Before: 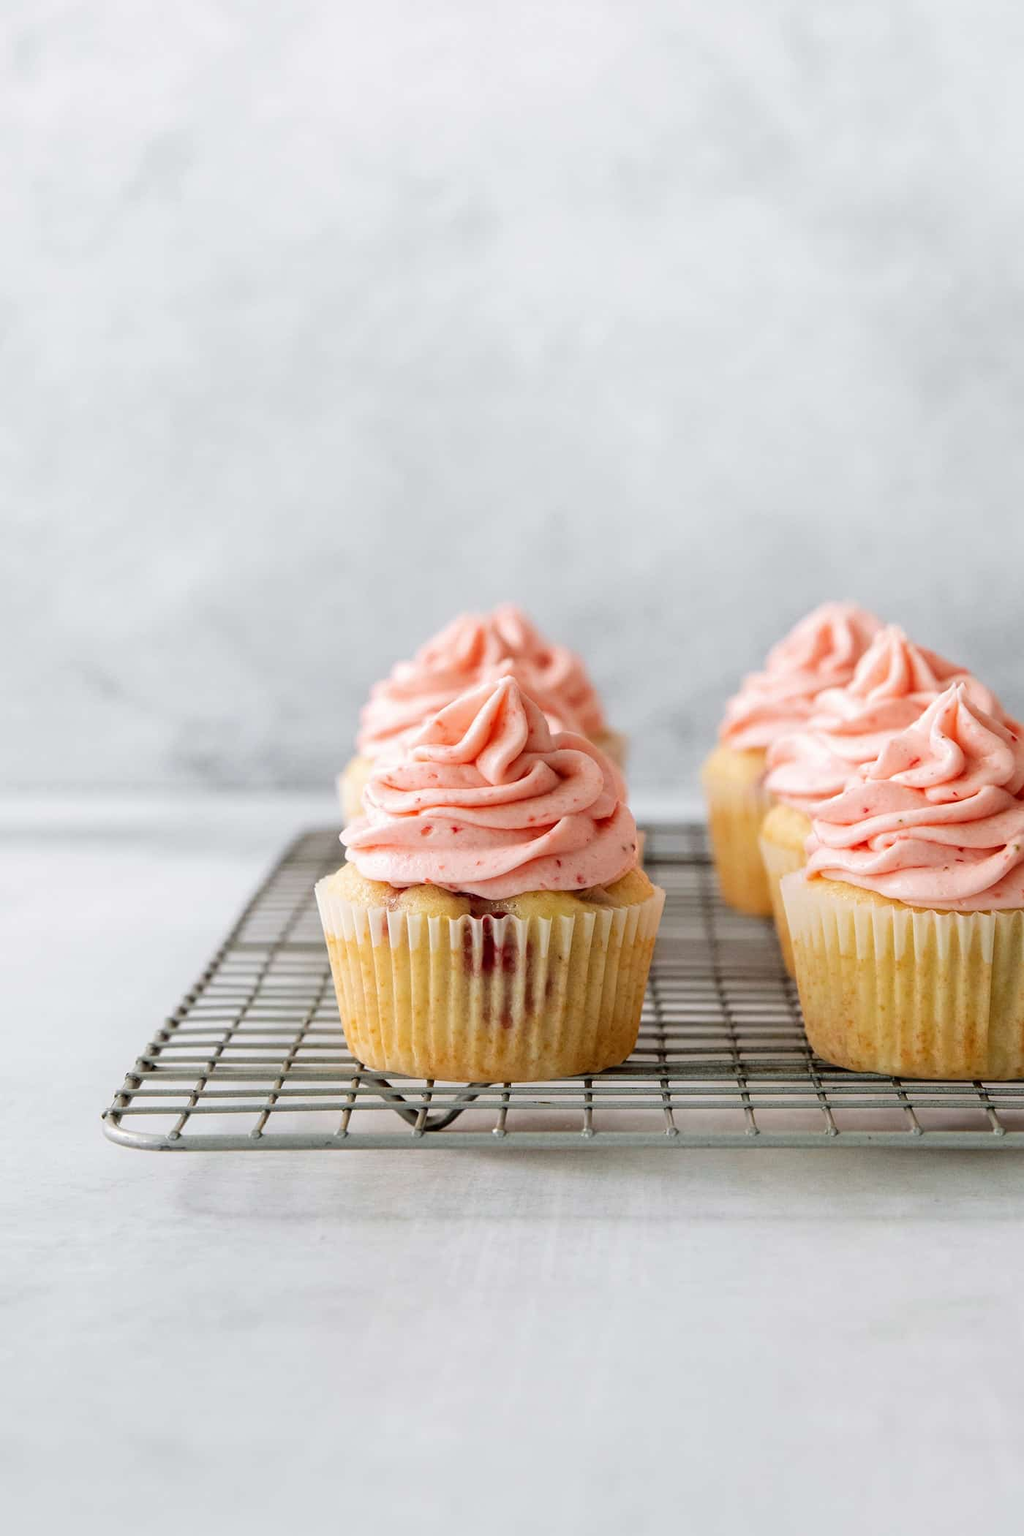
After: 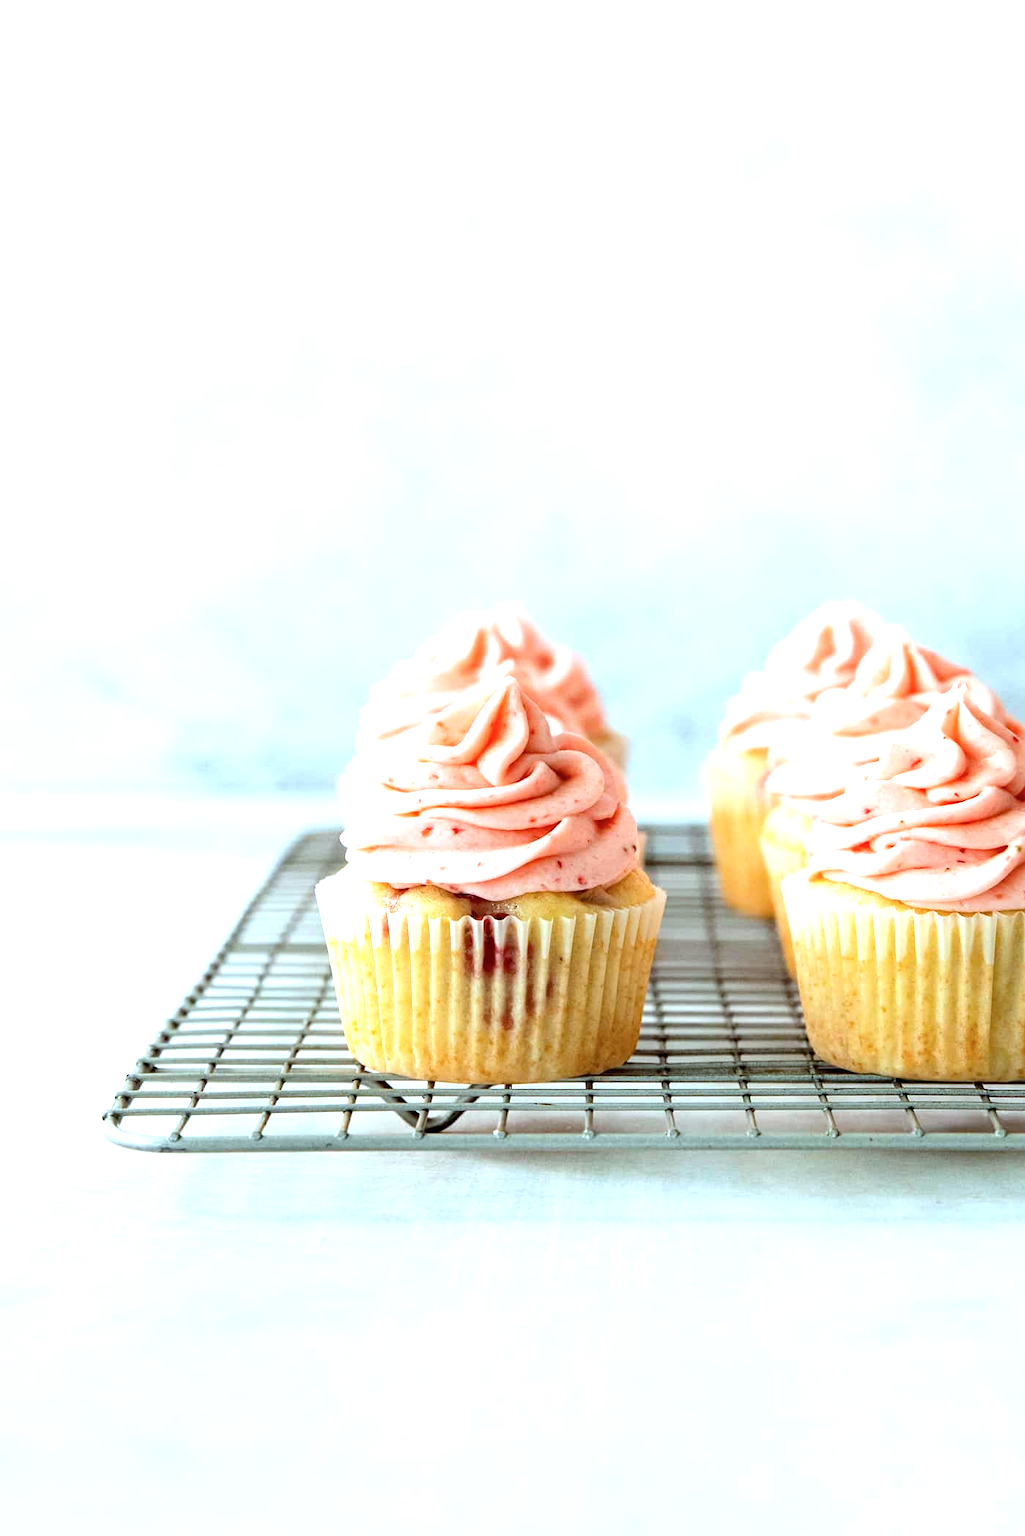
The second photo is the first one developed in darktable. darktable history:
color balance: mode lift, gamma, gain (sRGB), lift [0.97, 1, 1, 1], gamma [1.03, 1, 1, 1]
exposure: black level correction 0, exposure 1 EV, compensate exposure bias true, compensate highlight preservation false
color correction: highlights a* -10.04, highlights b* -10.37
crop: top 0.05%, bottom 0.098%
haze removal: compatibility mode true, adaptive false
